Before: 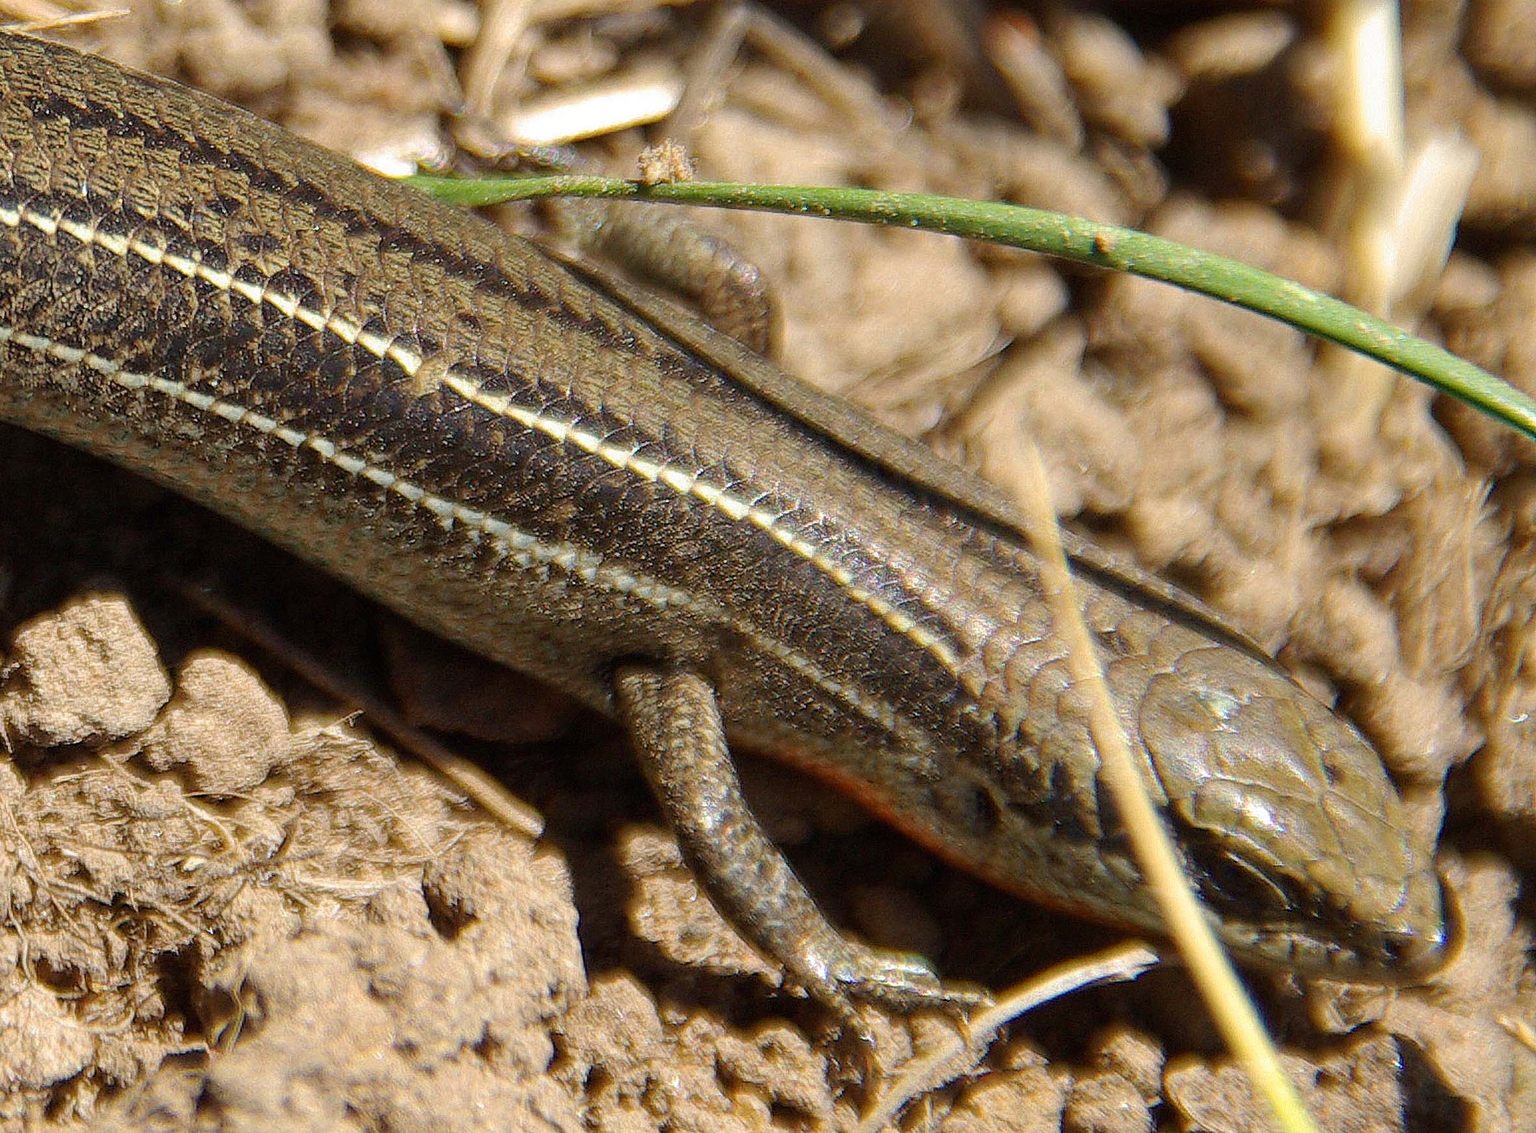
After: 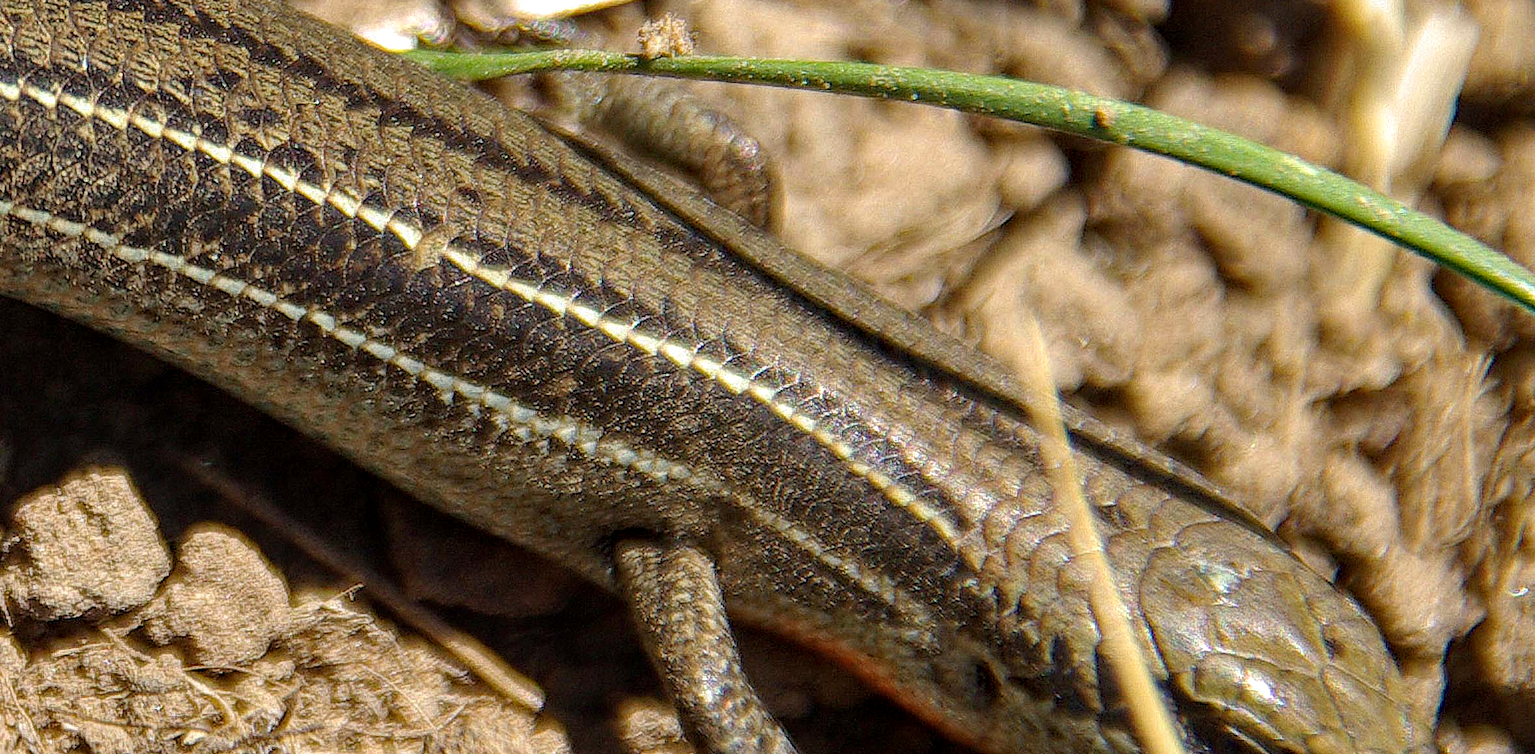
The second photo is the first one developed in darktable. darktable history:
local contrast: on, module defaults
haze removal: adaptive false
crop: top 11.166%, bottom 22.168%
tone equalizer: on, module defaults
